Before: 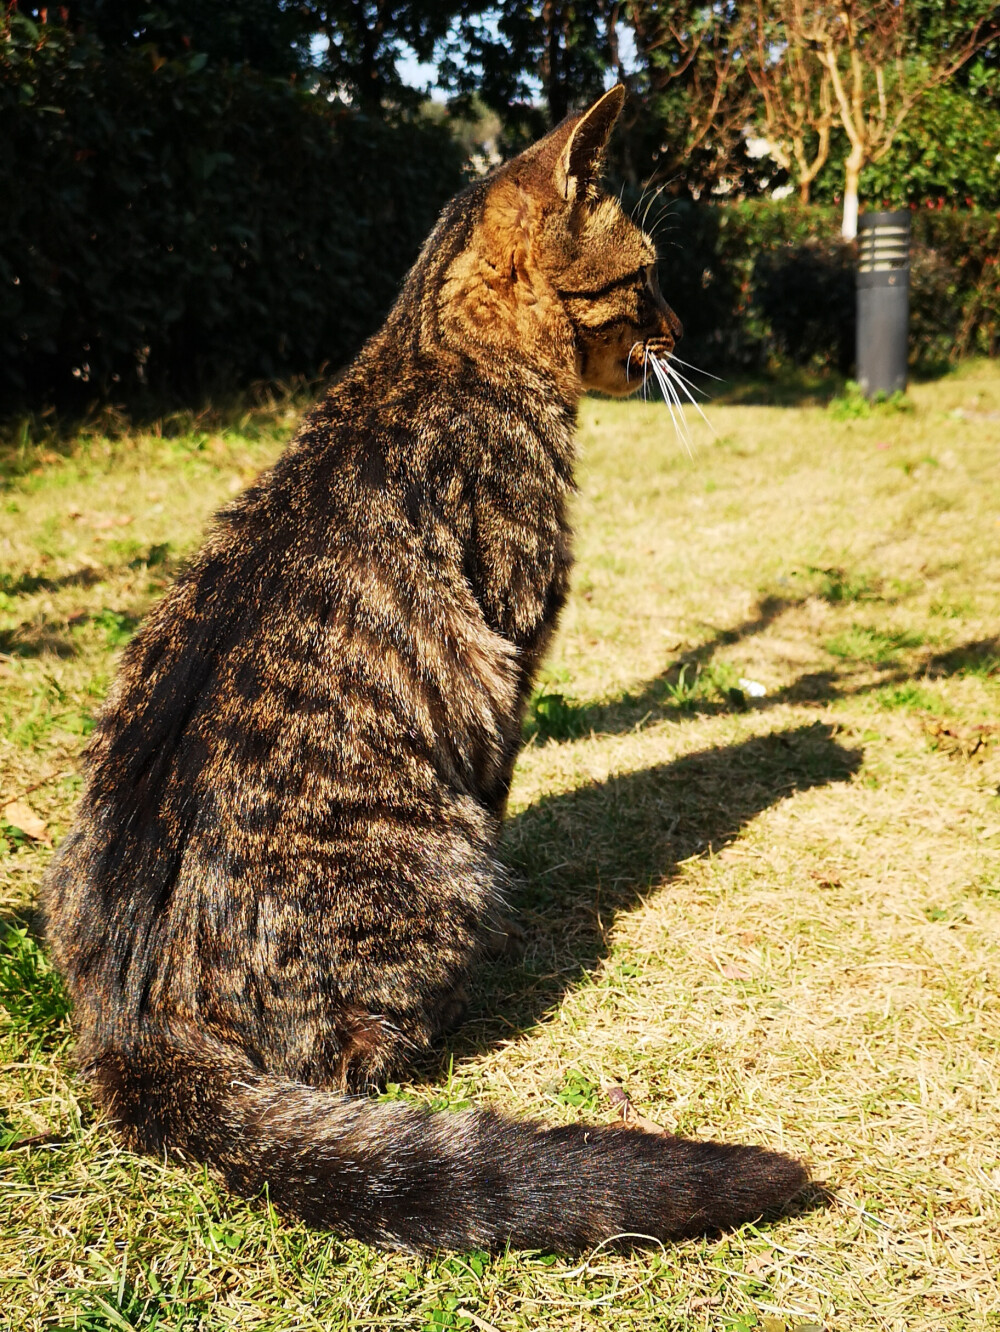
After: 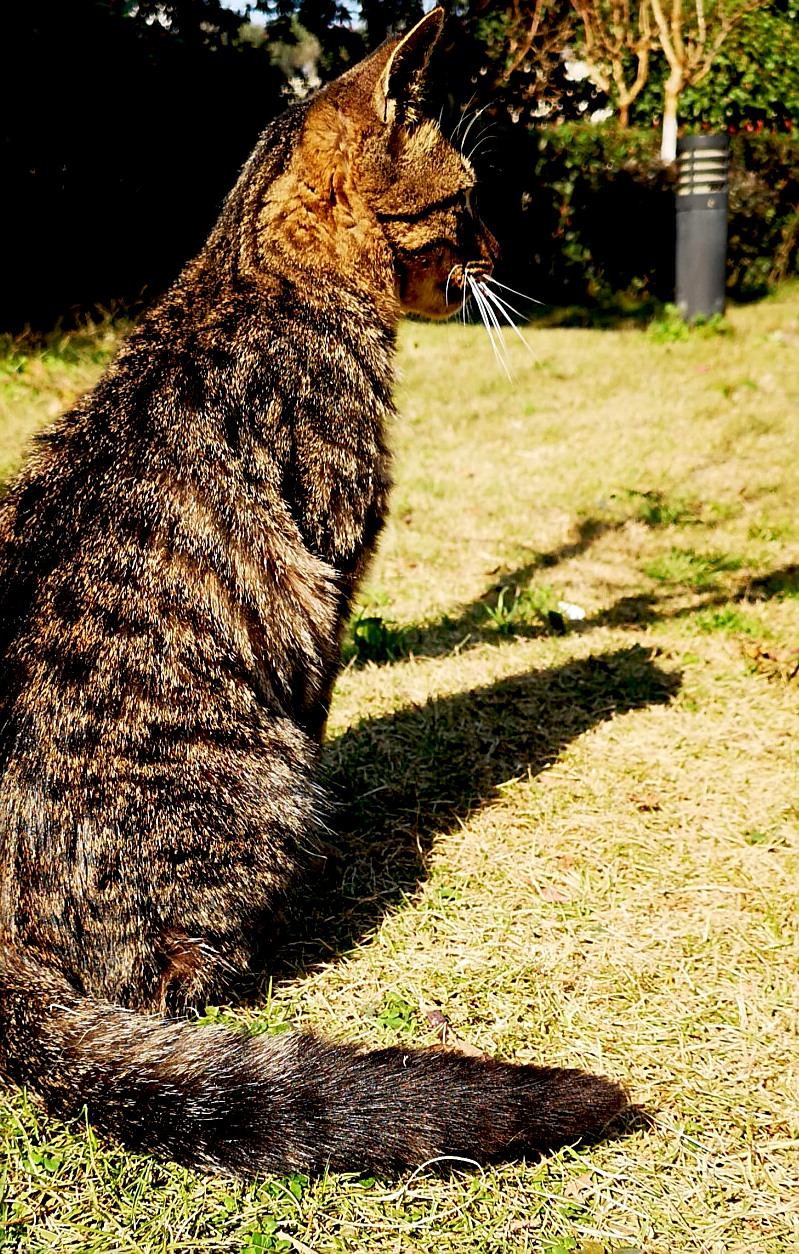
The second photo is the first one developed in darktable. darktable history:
sharpen: on, module defaults
exposure: black level correction 0.018, exposure -0.007 EV, compensate highlight preservation false
crop and rotate: left 18.161%, top 5.804%, right 1.856%
